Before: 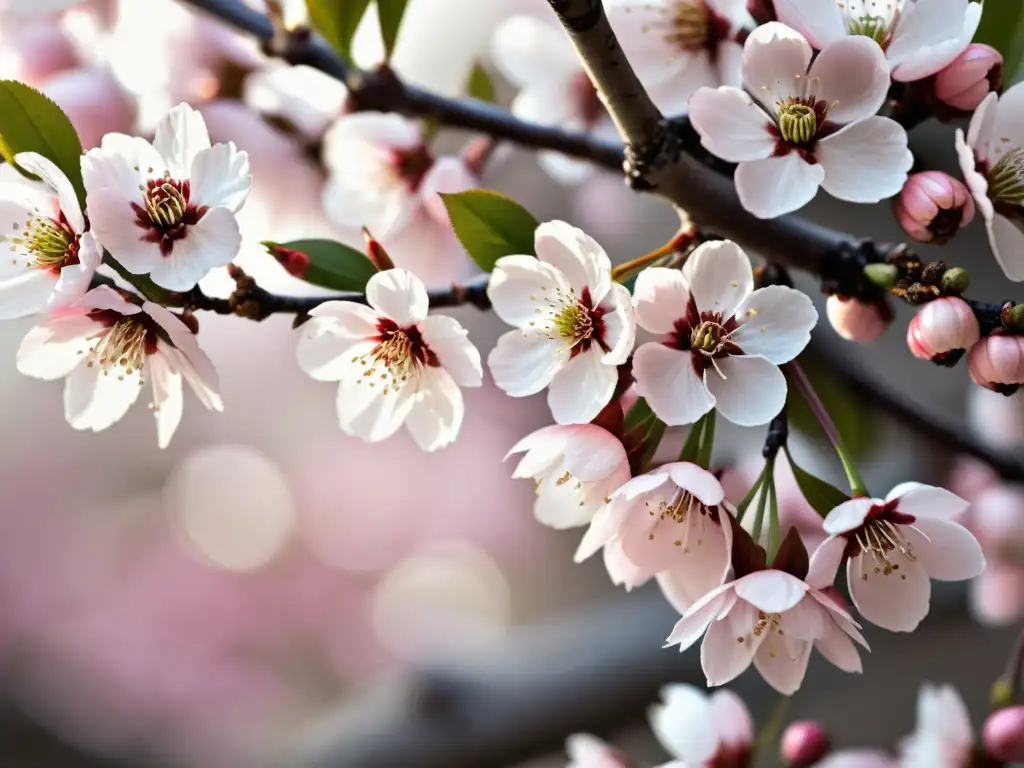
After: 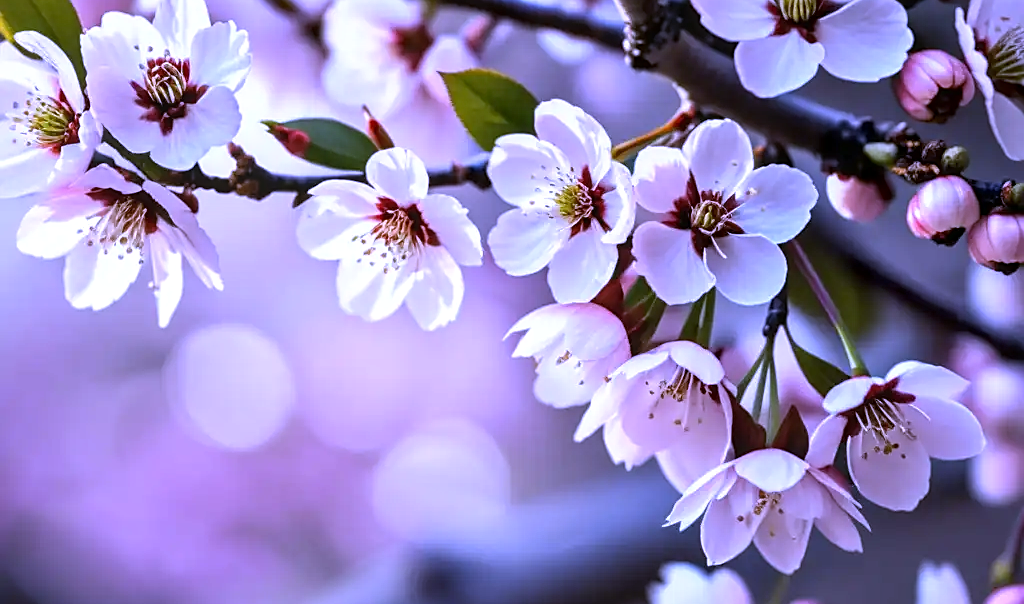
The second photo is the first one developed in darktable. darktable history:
crop and rotate: top 15.774%, bottom 5.506%
local contrast: on, module defaults
sharpen: radius 1.864, amount 0.398, threshold 1.271
white balance: red 0.98, blue 1.61
